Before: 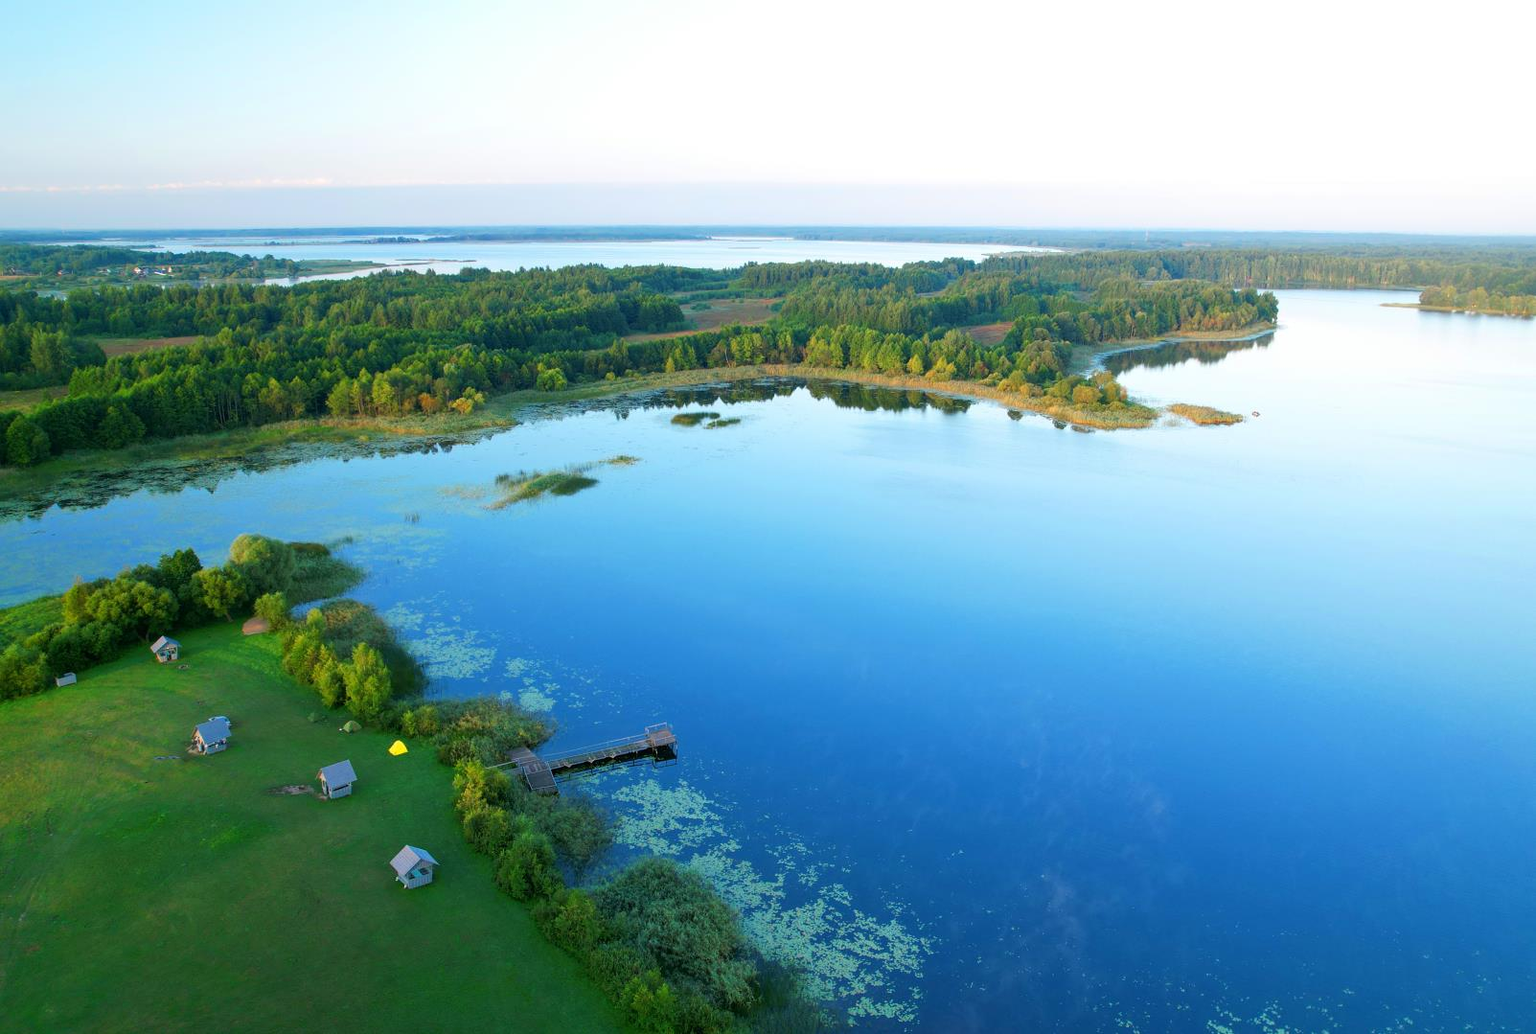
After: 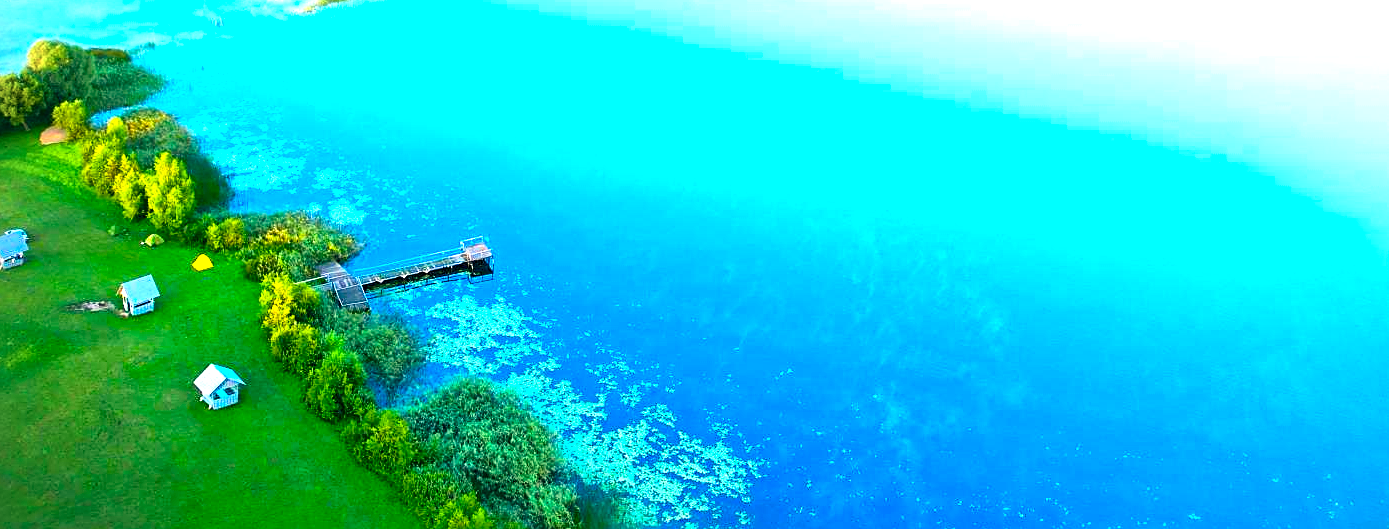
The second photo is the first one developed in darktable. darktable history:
color correction: highlights b* -0.031
crop and rotate: left 13.308%, top 48.067%, bottom 2.905%
color balance rgb: highlights gain › chroma 3.054%, highlights gain › hue 76.97°, global offset › chroma 0.103%, global offset › hue 251.63°, linear chroma grading › global chroma 18.571%, perceptual saturation grading › global saturation 30.651%, global vibrance 20%
exposure: black level correction 0, exposure 1.743 EV, compensate highlight preservation false
vignetting: on, module defaults
local contrast: mode bilateral grid, contrast 20, coarseness 49, detail 173%, midtone range 0.2
sharpen: on, module defaults
